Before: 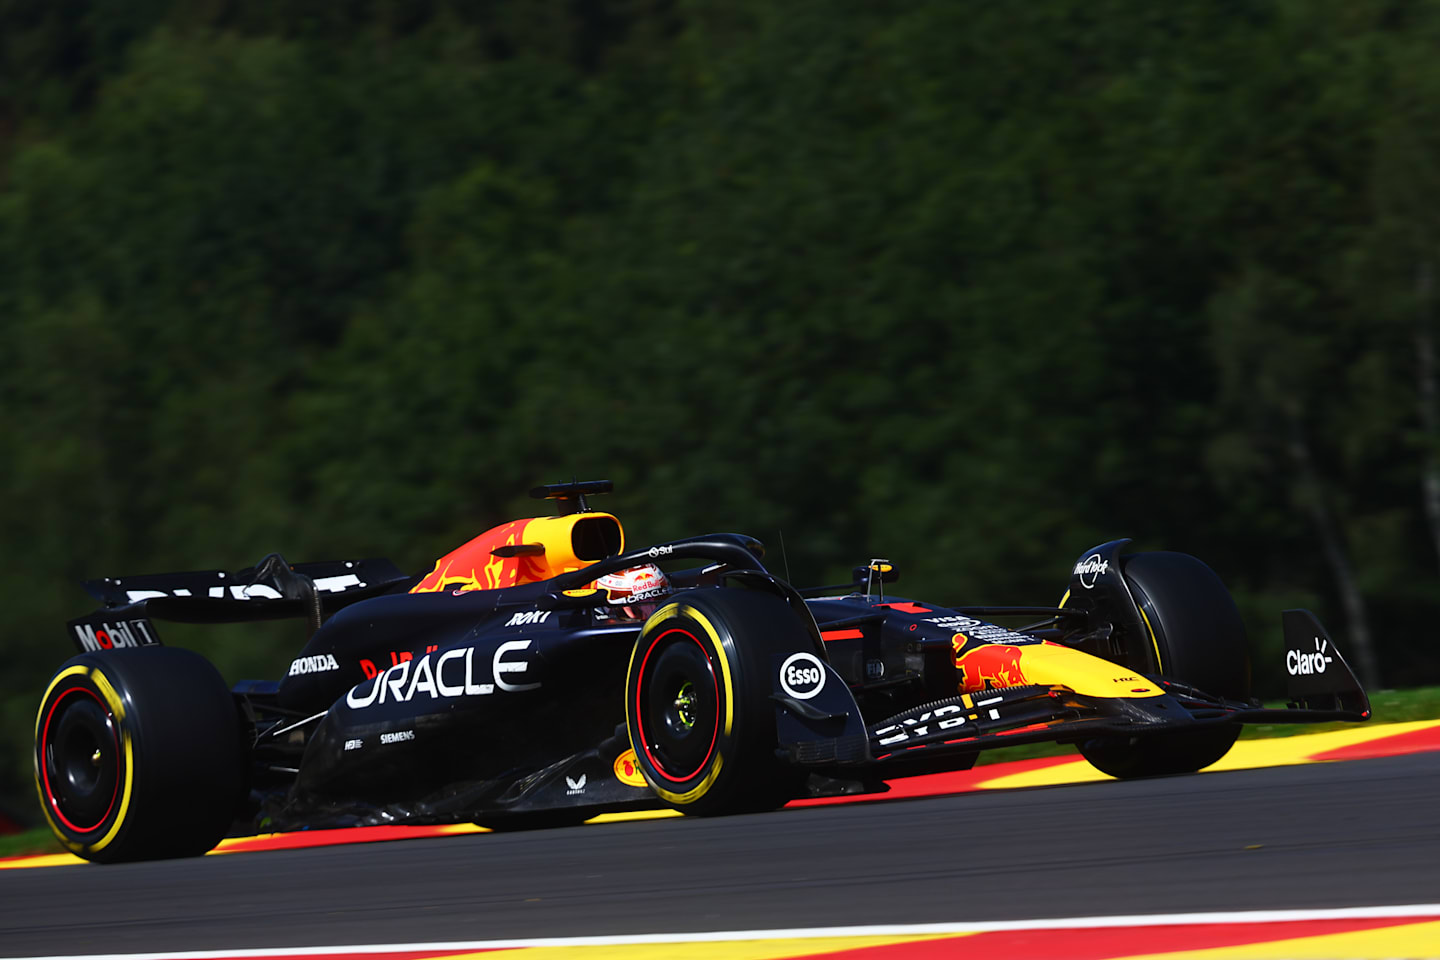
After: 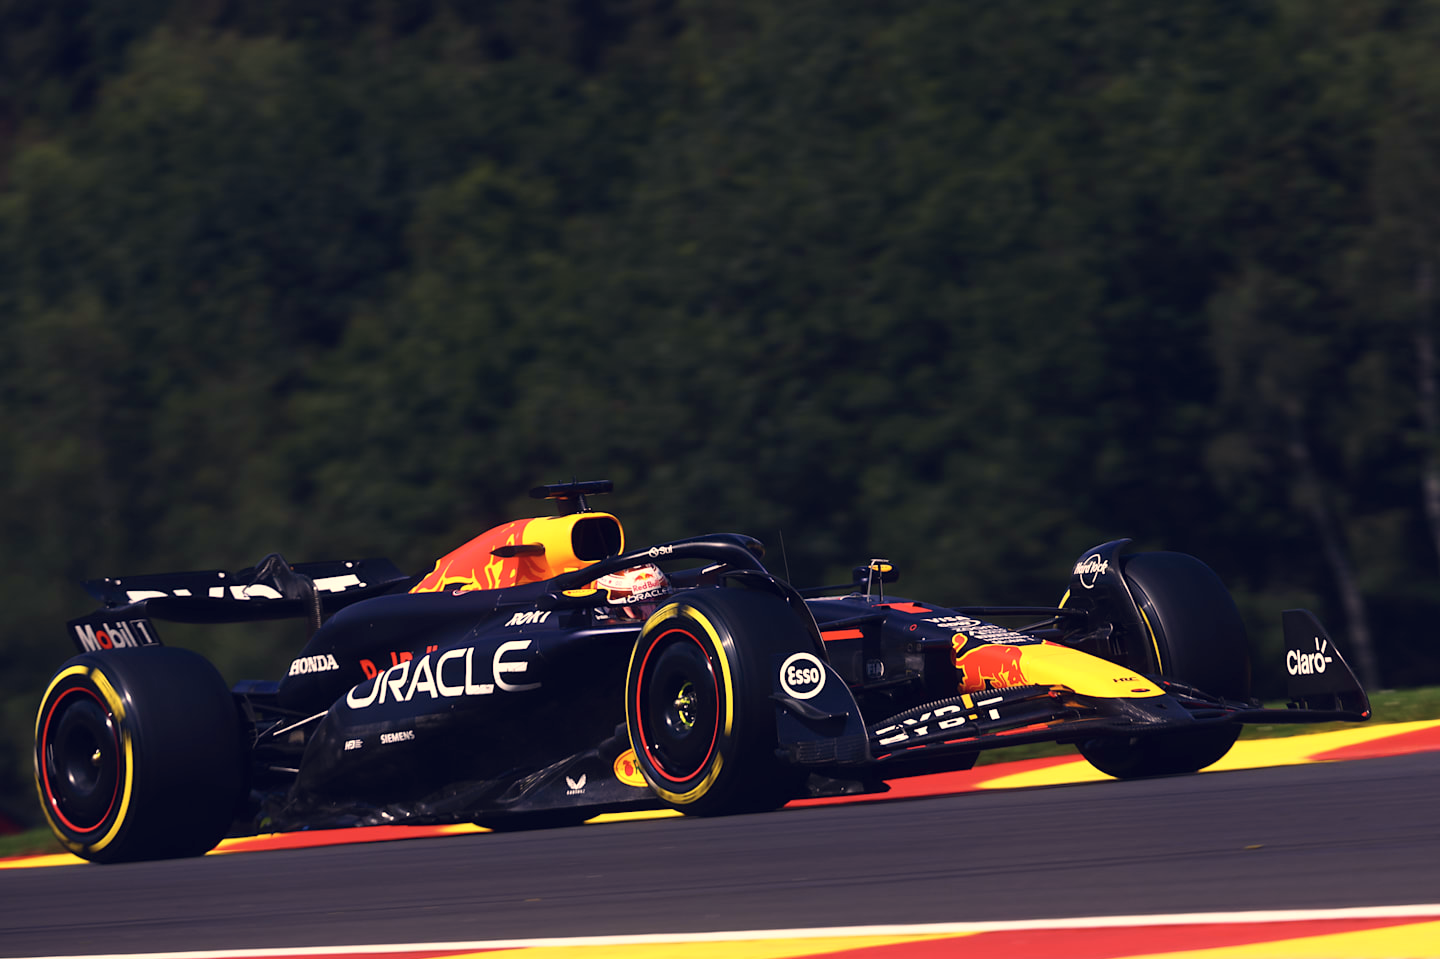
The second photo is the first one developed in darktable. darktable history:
exposure: exposure 0.203 EV, compensate highlight preservation false
crop: bottom 0.073%
color correction: highlights a* 19.95, highlights b* 27.05, shadows a* 3.48, shadows b* -17.17, saturation 0.758
